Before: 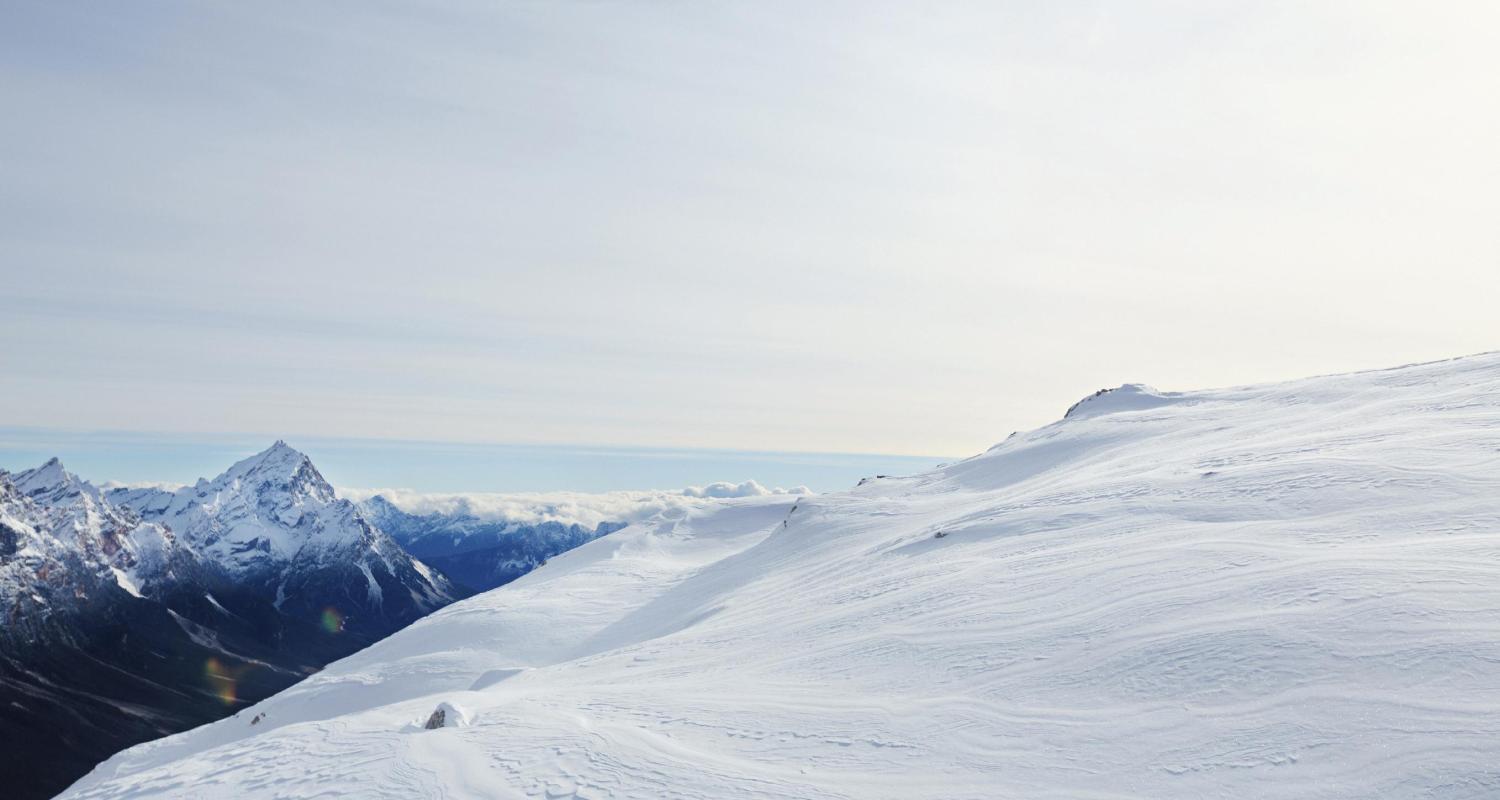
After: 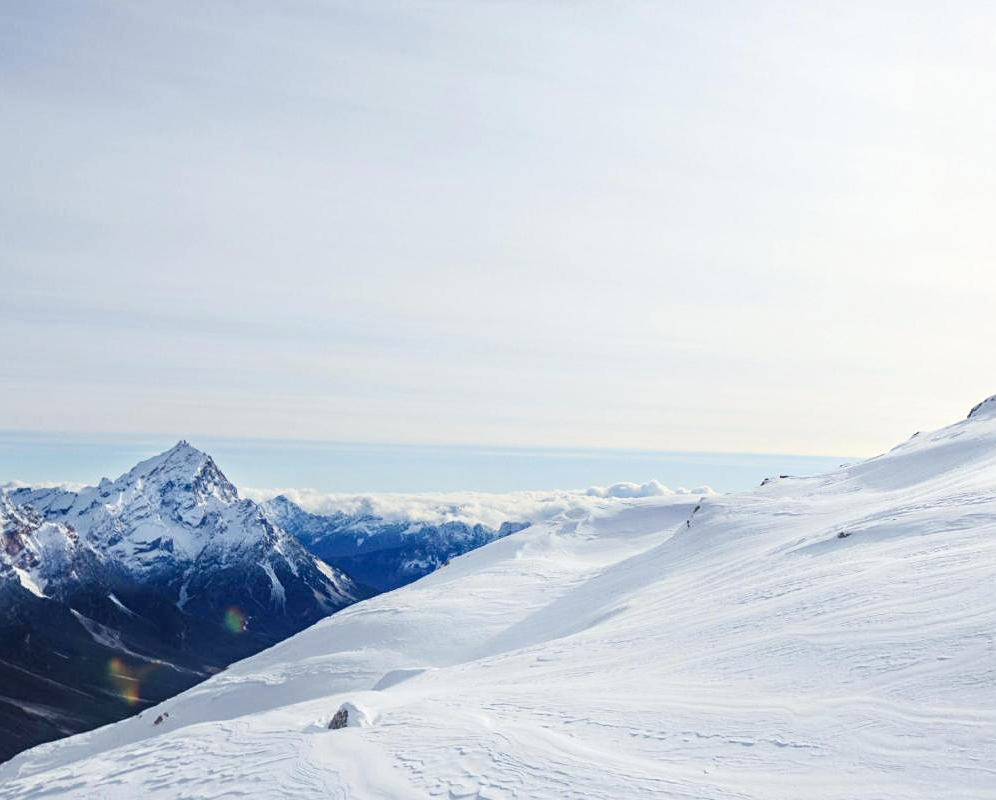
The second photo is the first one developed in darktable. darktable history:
crop and rotate: left 6.577%, right 27.018%
sharpen: amount 0.205
exposure: compensate highlight preservation false
local contrast: on, module defaults
color balance rgb: power › hue 329.48°, perceptual saturation grading › global saturation 0.149%, perceptual saturation grading › highlights -14.631%, perceptual saturation grading › shadows 25.442%, global vibrance 20%
shadows and highlights: shadows -1.39, highlights 39.93
